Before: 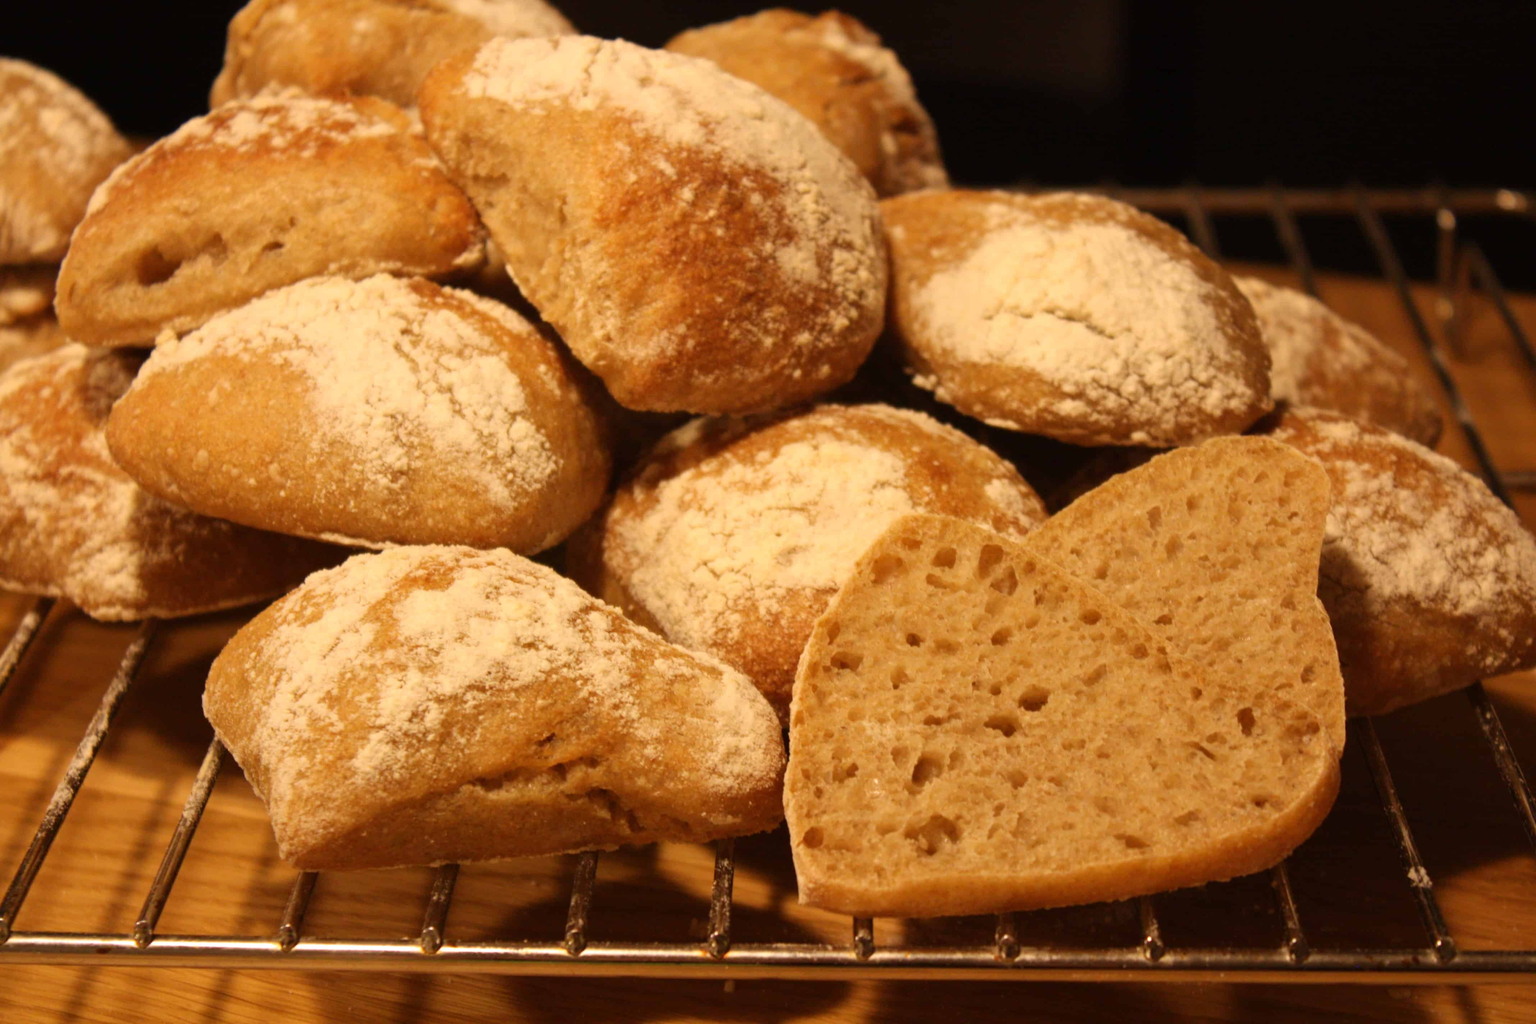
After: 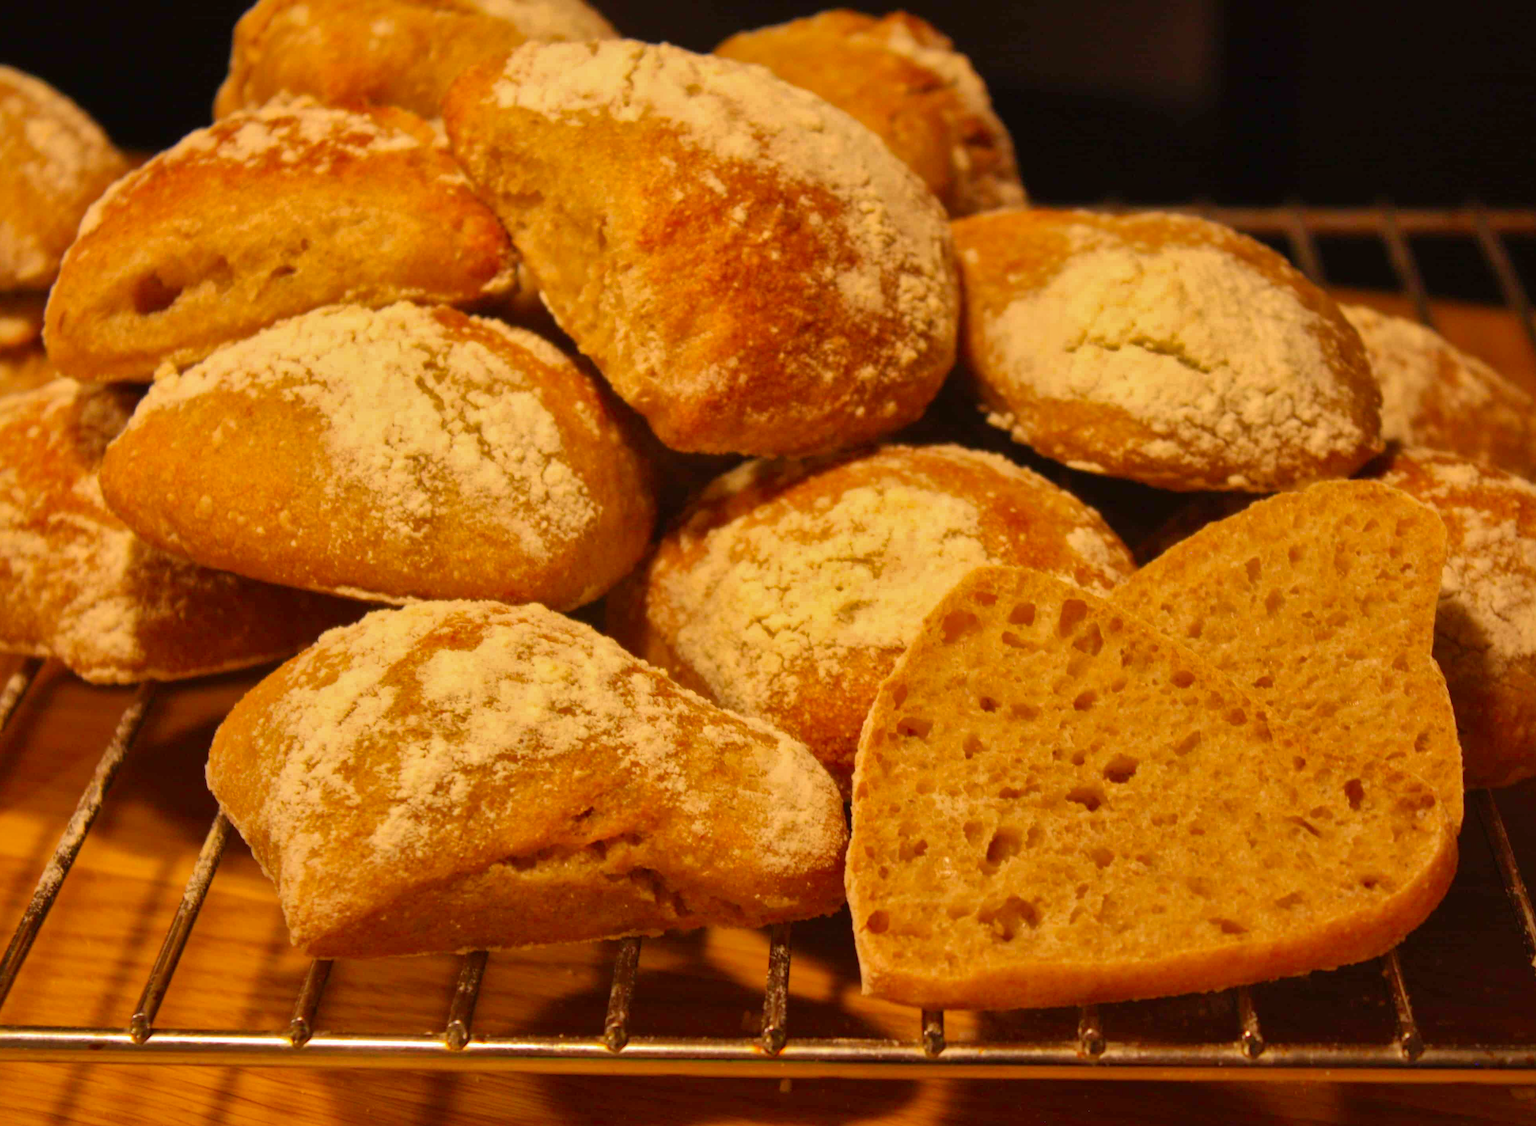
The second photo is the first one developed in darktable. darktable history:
color correction: highlights b* 0.061, saturation 1.32
shadows and highlights: shadows 40.06, highlights -60.03
crop and rotate: left 1.042%, right 8.08%
